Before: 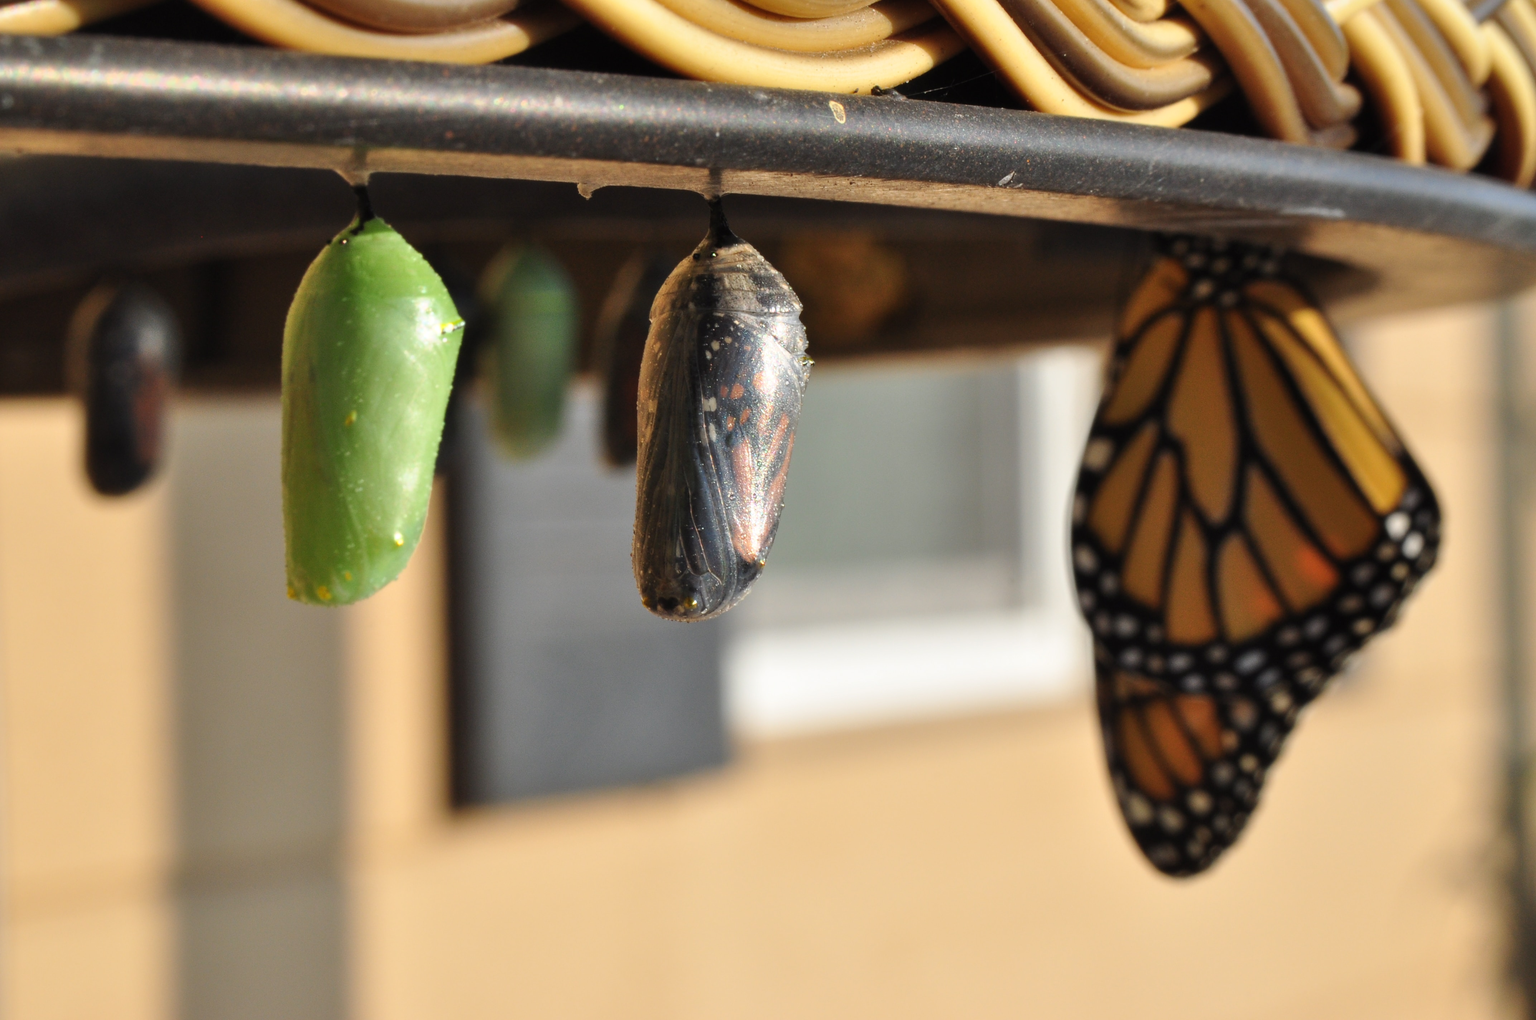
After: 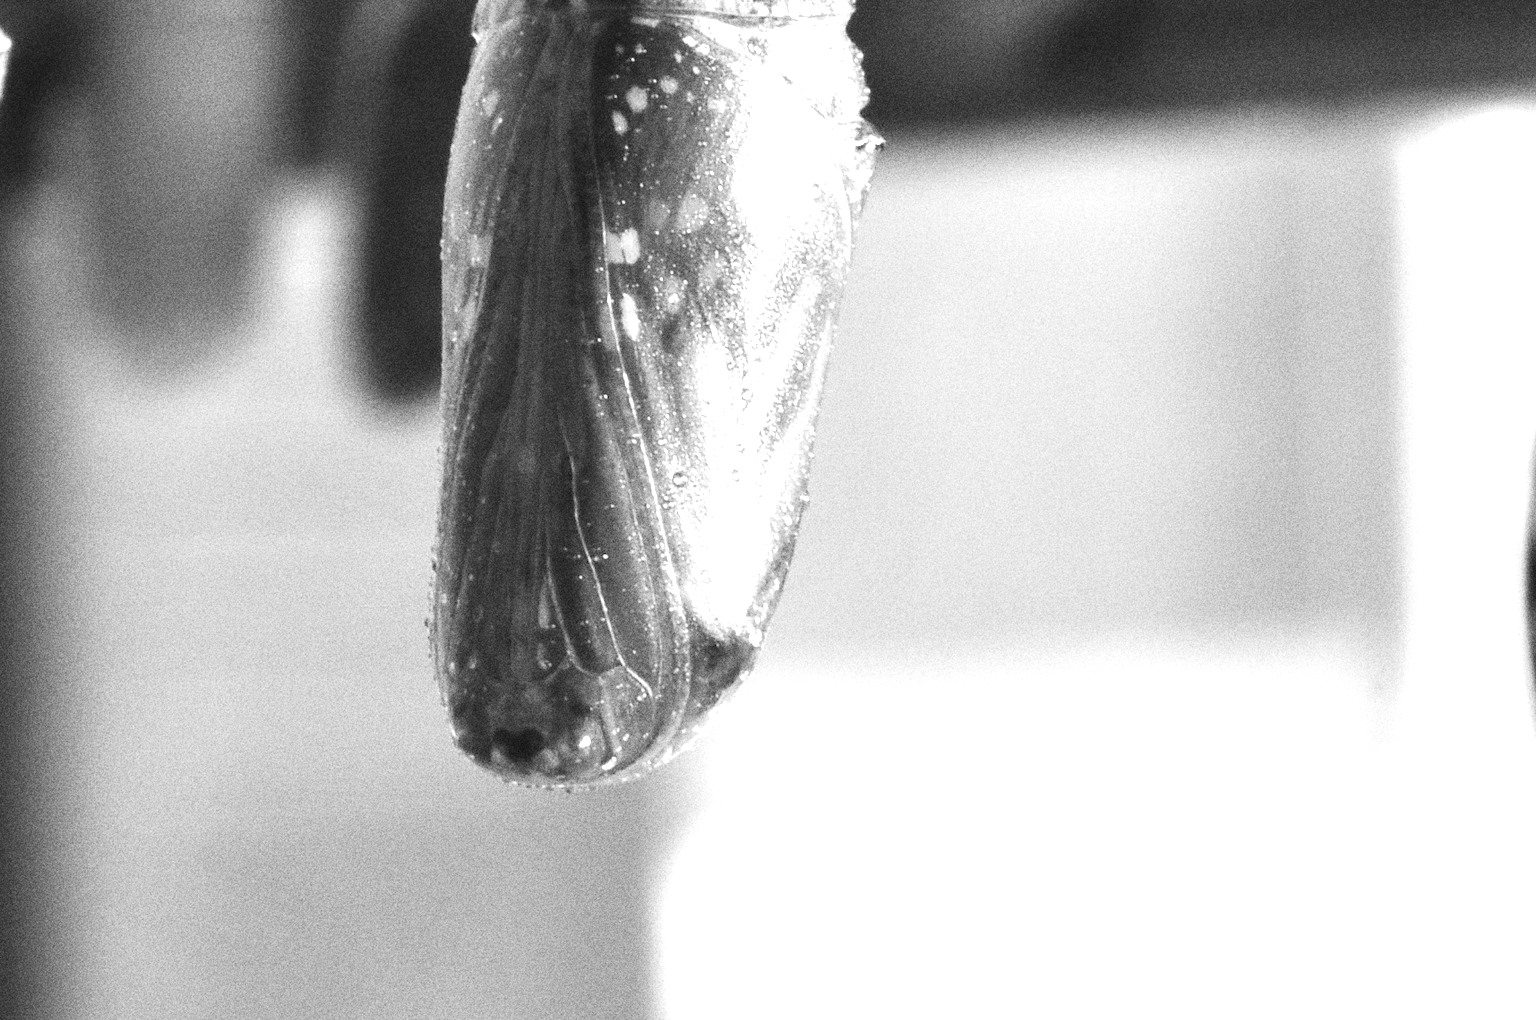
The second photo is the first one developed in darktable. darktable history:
crop: left 30%, top 30%, right 30%, bottom 30%
exposure: black level correction 0, exposure 1.388 EV, compensate exposure bias true, compensate highlight preservation false
grain: coarseness 14.49 ISO, strength 48.04%, mid-tones bias 35%
monochrome: on, module defaults
